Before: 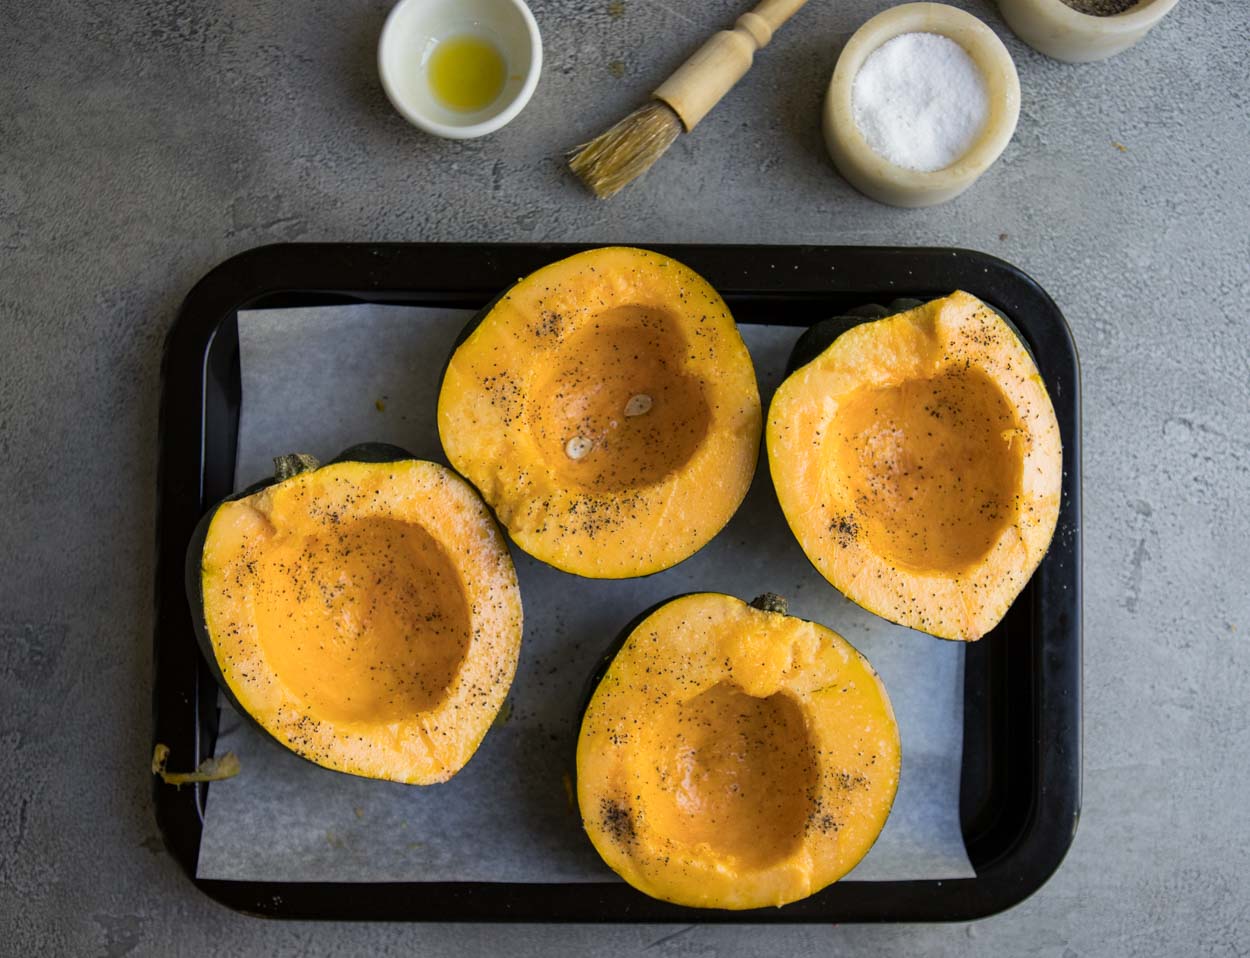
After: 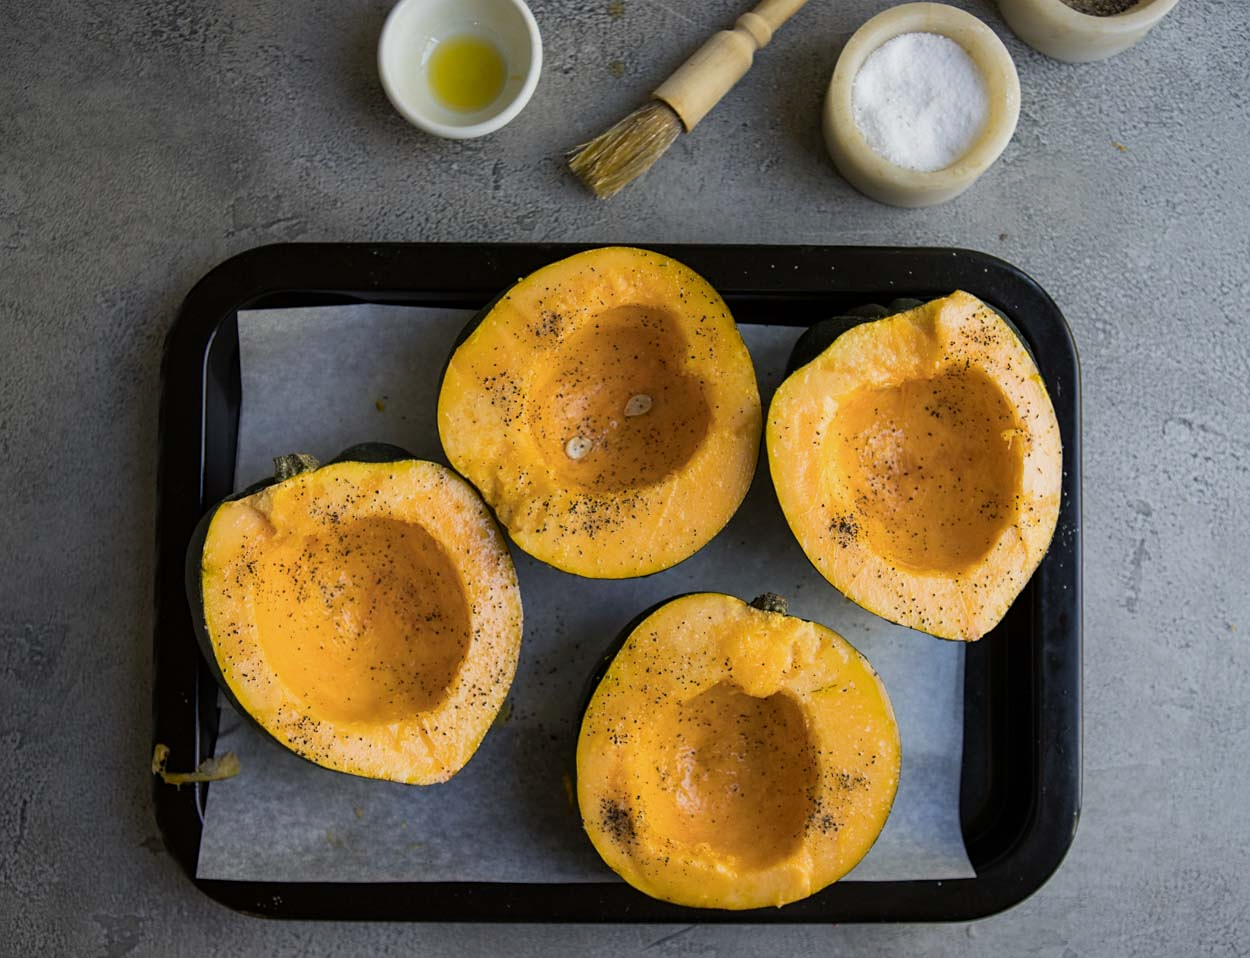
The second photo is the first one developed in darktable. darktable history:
exposure: exposure -0.157 EV, compensate highlight preservation false
sharpen: amount 0.2
